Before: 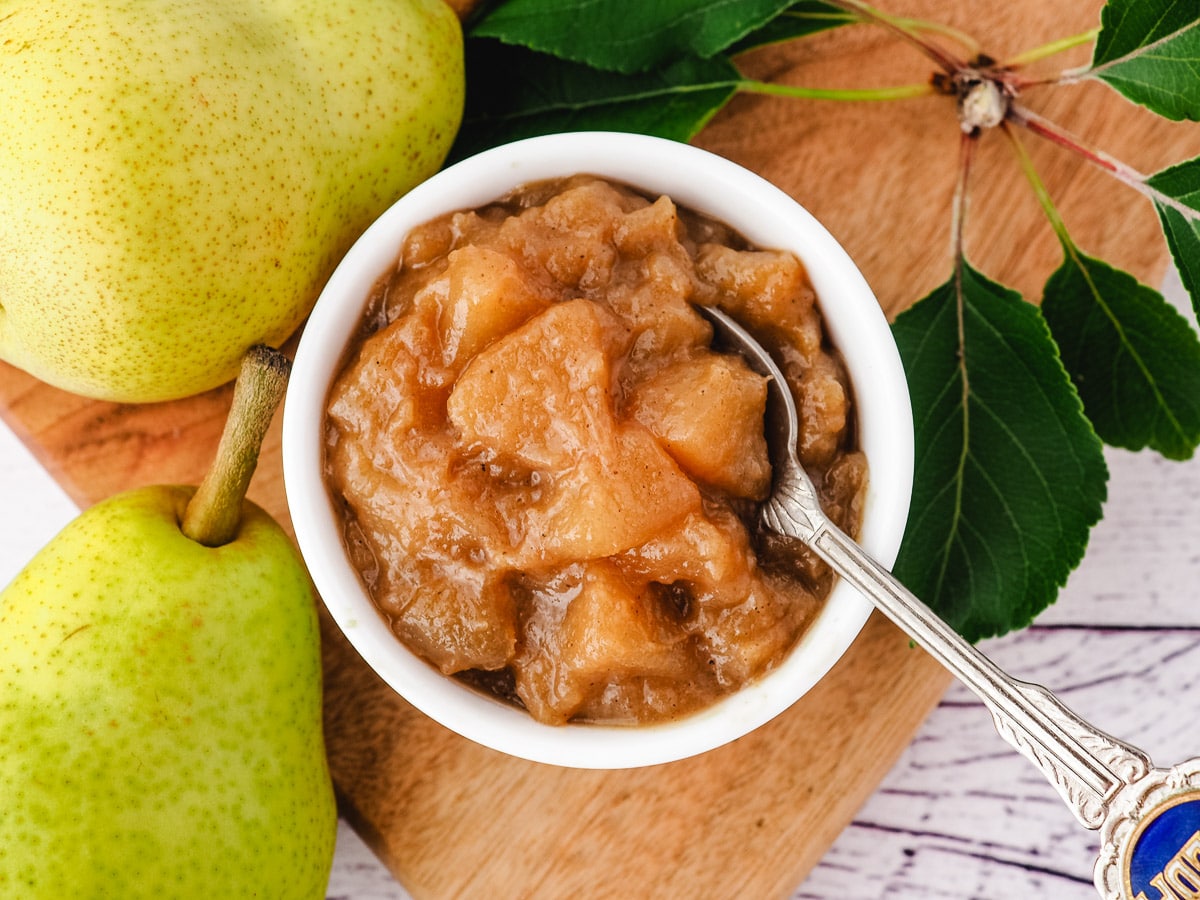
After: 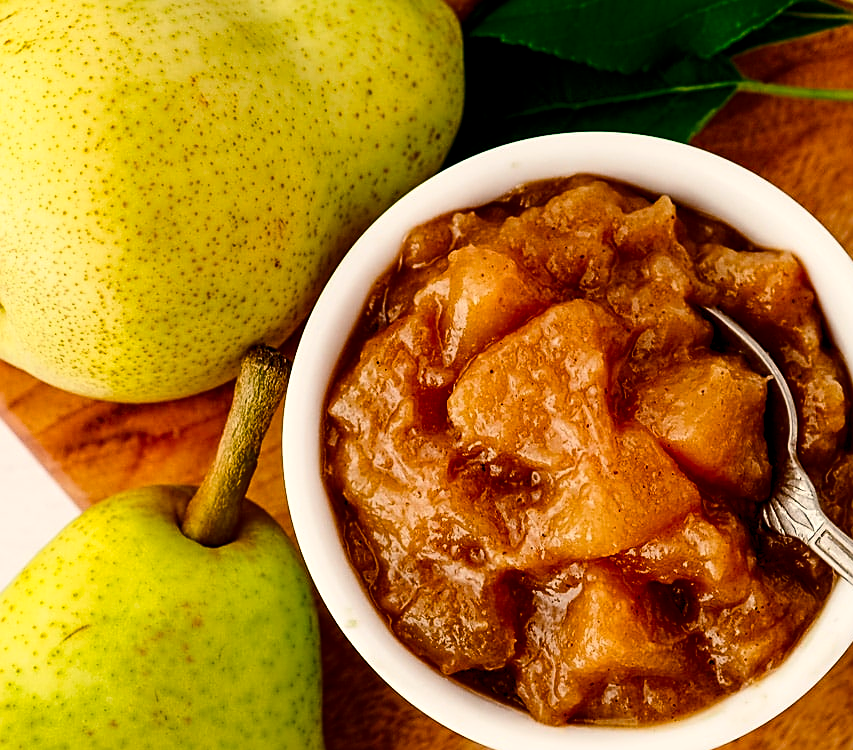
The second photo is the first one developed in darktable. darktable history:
contrast brightness saturation: contrast 0.19, brightness -0.24, saturation 0.11
crop: right 28.885%, bottom 16.626%
color balance rgb: shadows lift › chroma 3%, shadows lift › hue 240.84°, highlights gain › chroma 3%, highlights gain › hue 73.2°, global offset › luminance -0.5%, perceptual saturation grading › global saturation 20%, perceptual saturation grading › highlights -25%, perceptual saturation grading › shadows 50%, global vibrance 25.26%
sharpen: on, module defaults
